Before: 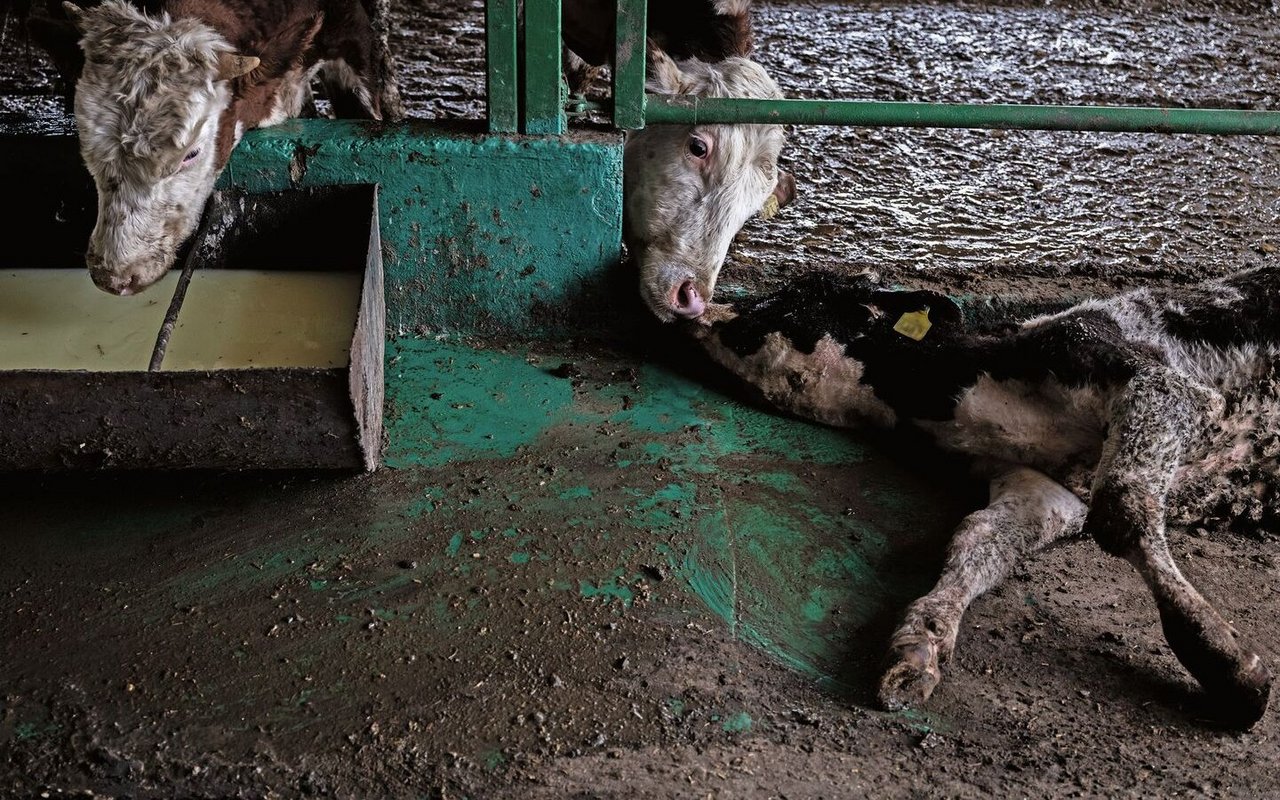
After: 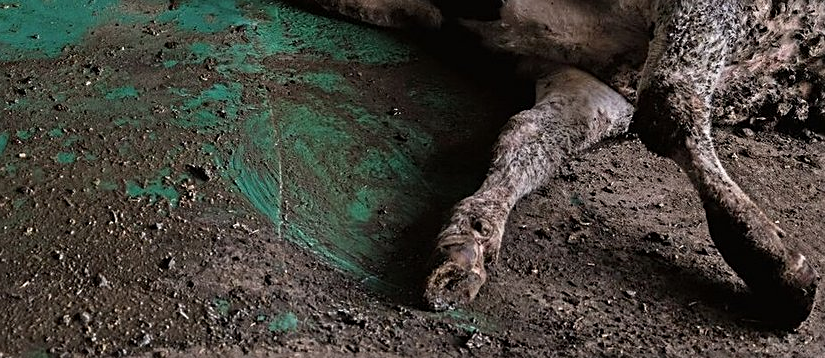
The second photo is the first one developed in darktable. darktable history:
crop and rotate: left 35.509%, top 50.238%, bottom 4.934%
sharpen: on, module defaults
